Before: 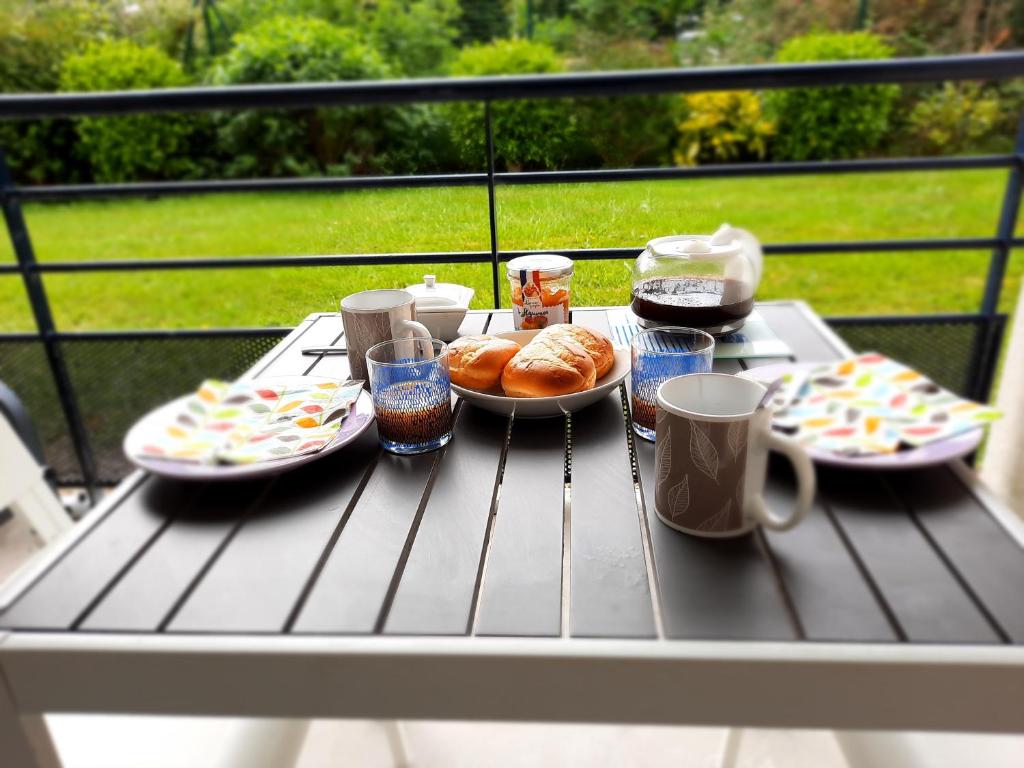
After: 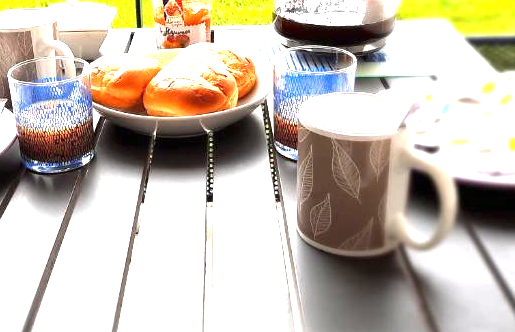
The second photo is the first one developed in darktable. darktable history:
exposure: black level correction 0, exposure 1.45 EV, compensate exposure bias true, compensate highlight preservation false
crop: left 35.03%, top 36.625%, right 14.663%, bottom 20.057%
